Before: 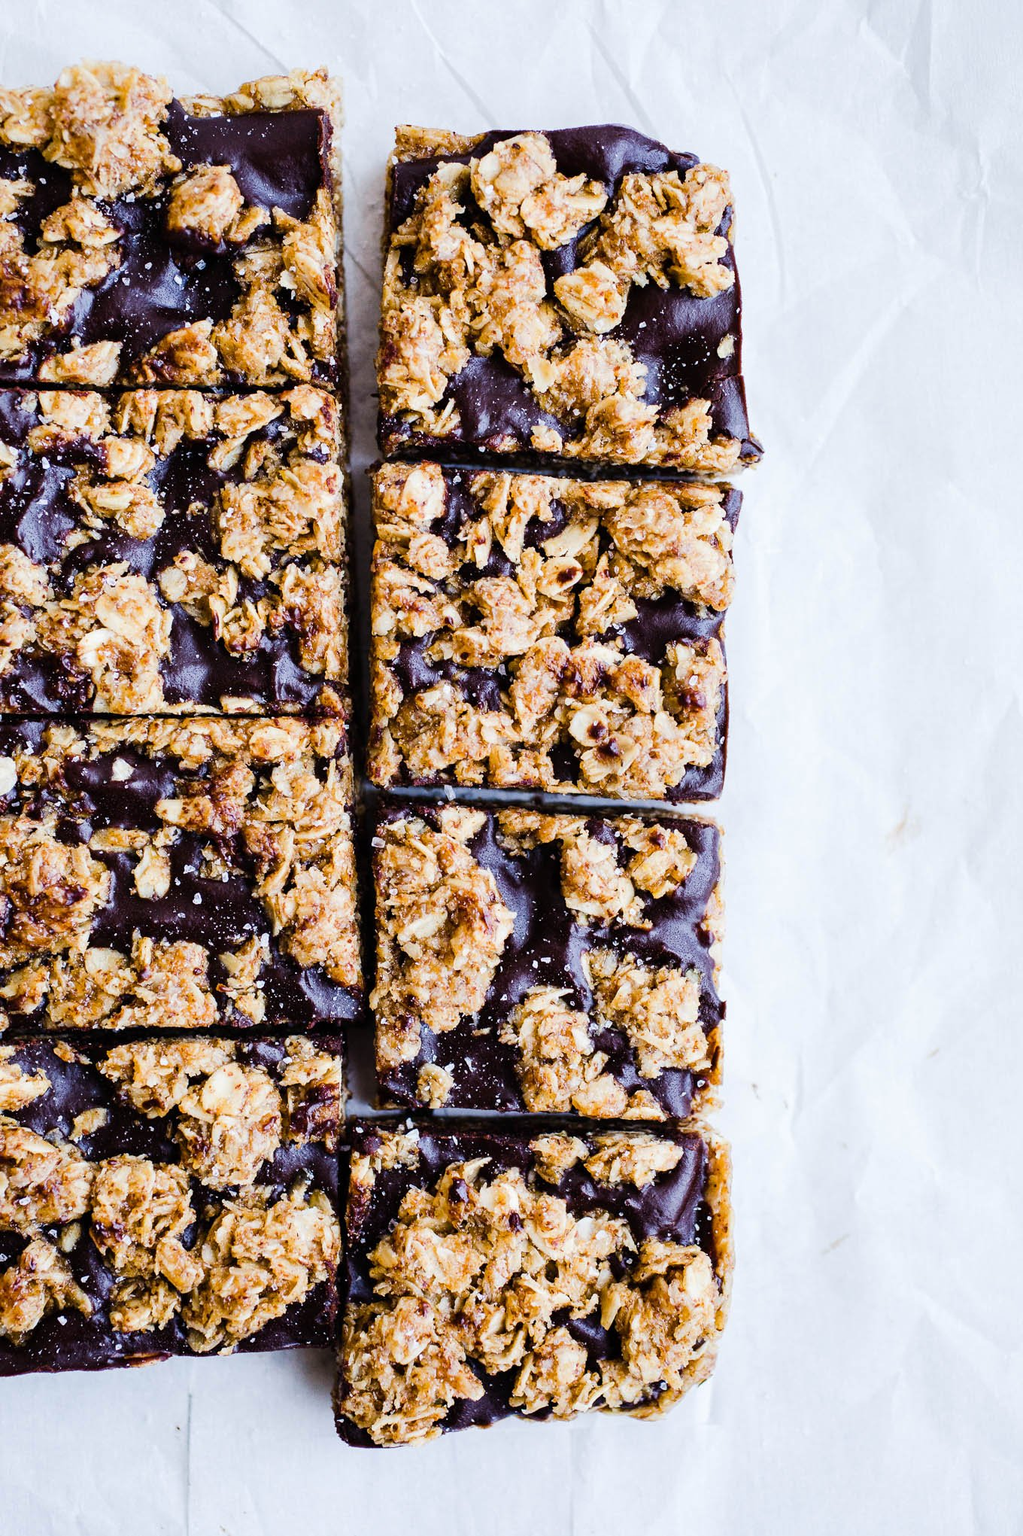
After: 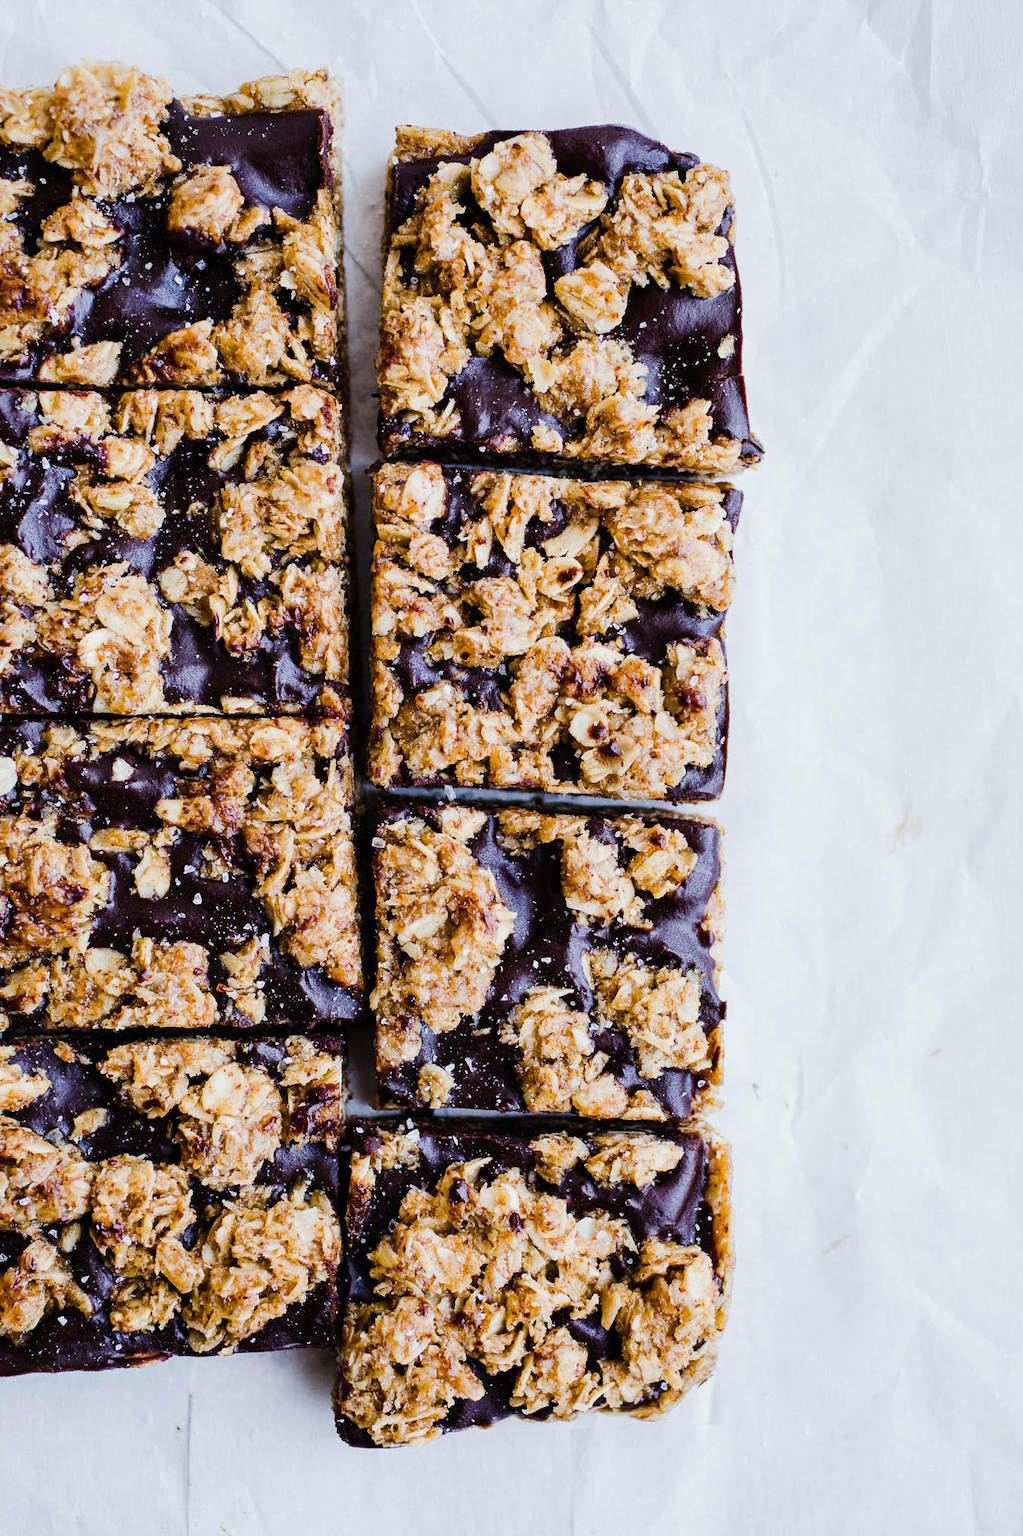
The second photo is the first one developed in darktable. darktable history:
exposure: exposure -0.149 EV, compensate highlight preservation false
